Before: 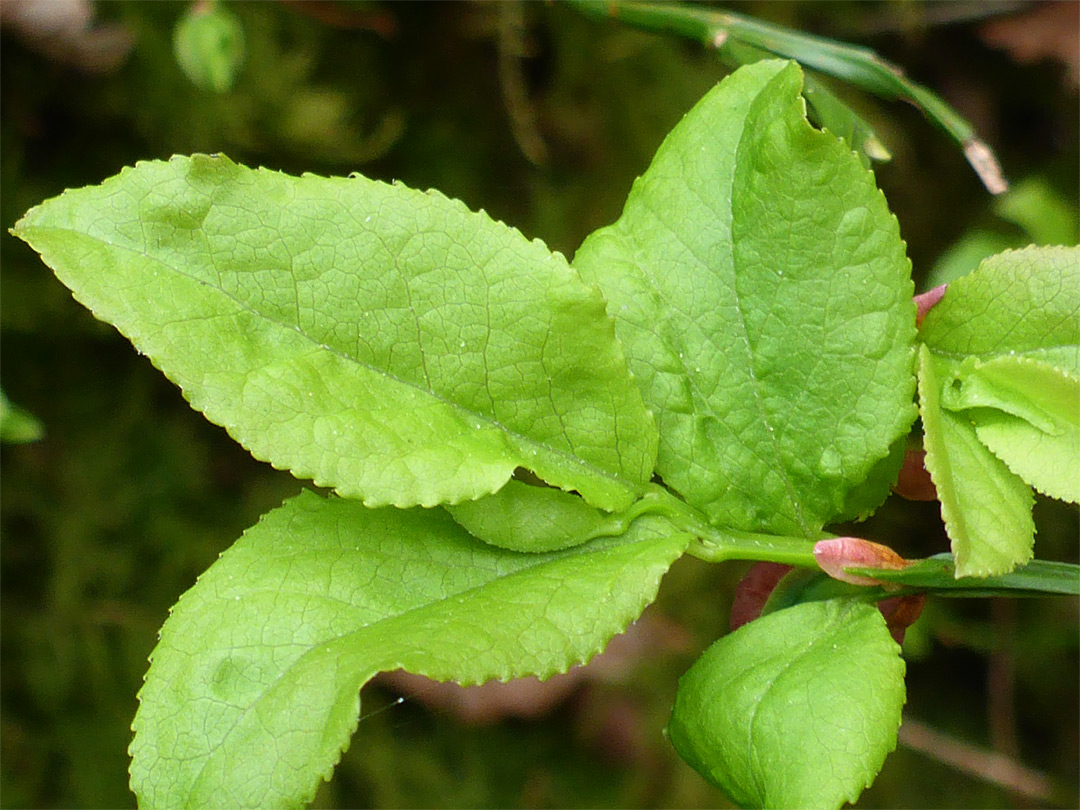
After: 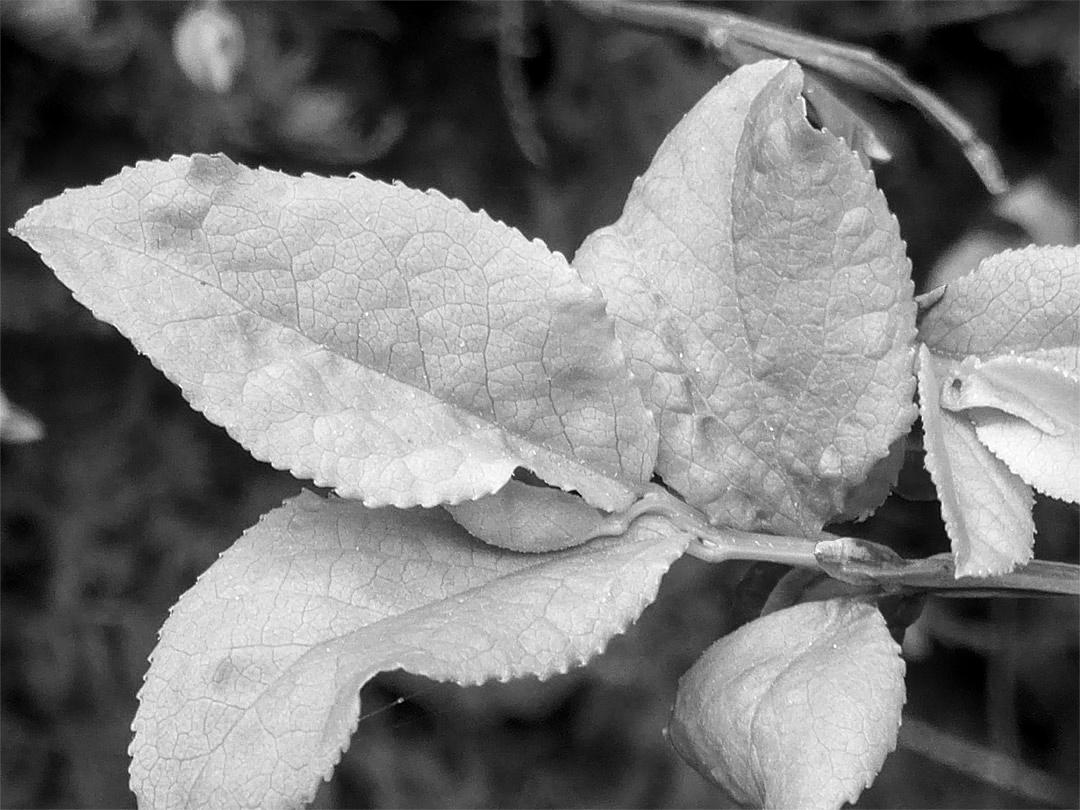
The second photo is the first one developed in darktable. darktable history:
local contrast: detail 130%
color balance rgb: linear chroma grading › global chroma 15%, perceptual saturation grading › global saturation 30%
color zones: curves: ch0 [(0.002, 0.589) (0.107, 0.484) (0.146, 0.249) (0.217, 0.352) (0.309, 0.525) (0.39, 0.404) (0.455, 0.169) (0.597, 0.055) (0.724, 0.212) (0.775, 0.691) (0.869, 0.571) (1, 0.587)]; ch1 [(0, 0) (0.143, 0) (0.286, 0) (0.429, 0) (0.571, 0) (0.714, 0) (0.857, 0)]
